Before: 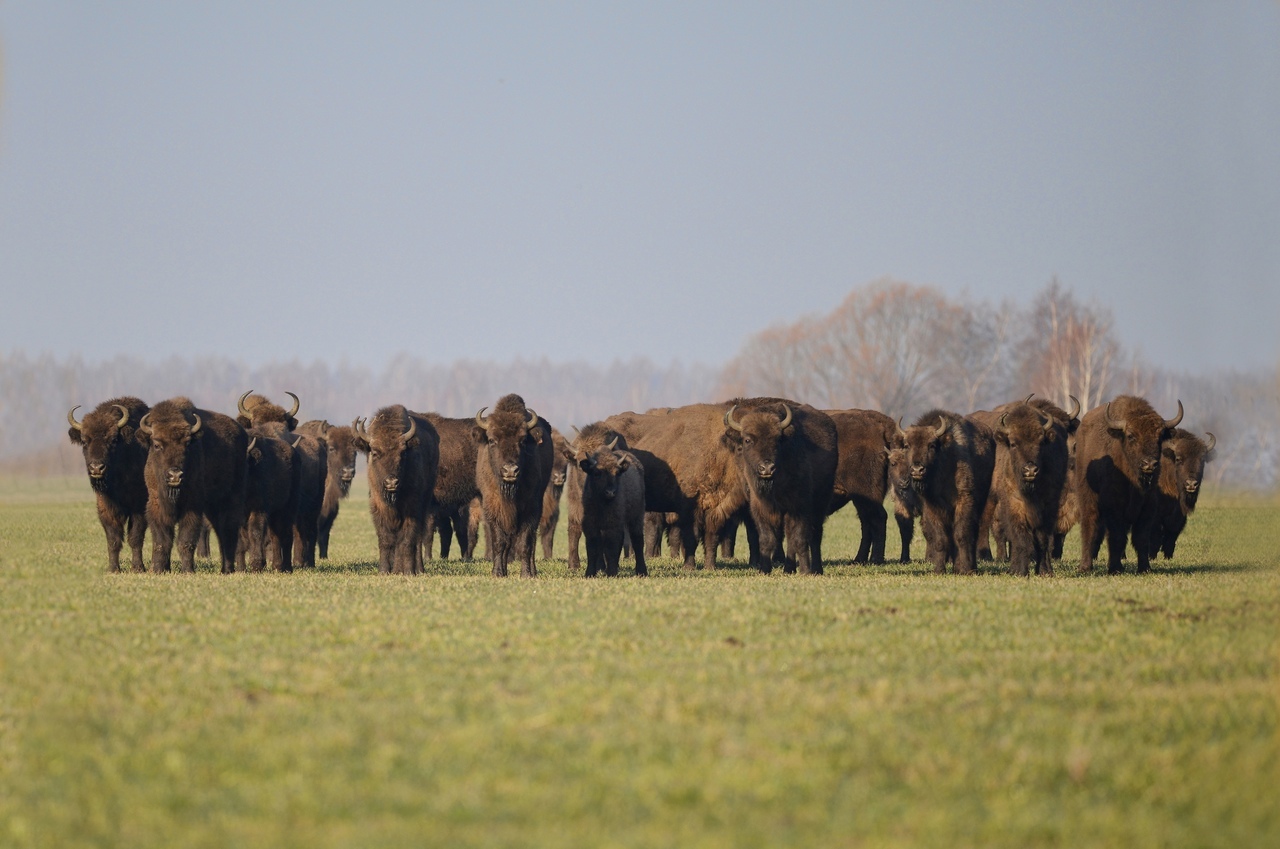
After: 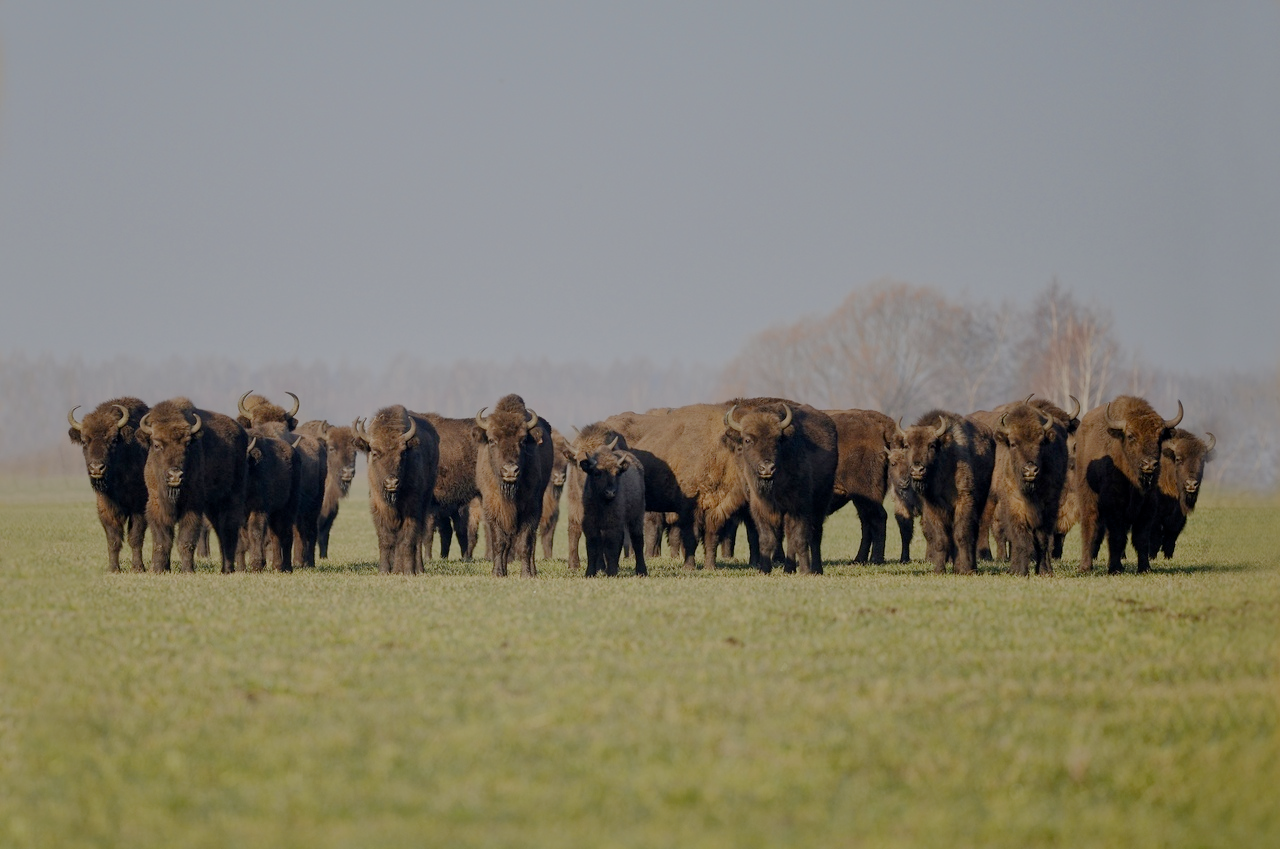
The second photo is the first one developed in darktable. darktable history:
local contrast: mode bilateral grid, contrast 20, coarseness 50, detail 119%, midtone range 0.2
filmic rgb: black relative exposure -8.01 EV, white relative exposure 8.04 EV, hardness 2.46, latitude 10.79%, contrast 0.712, highlights saturation mix 9.59%, shadows ↔ highlights balance 1.85%, preserve chrominance no, color science v4 (2020), contrast in shadows soft
